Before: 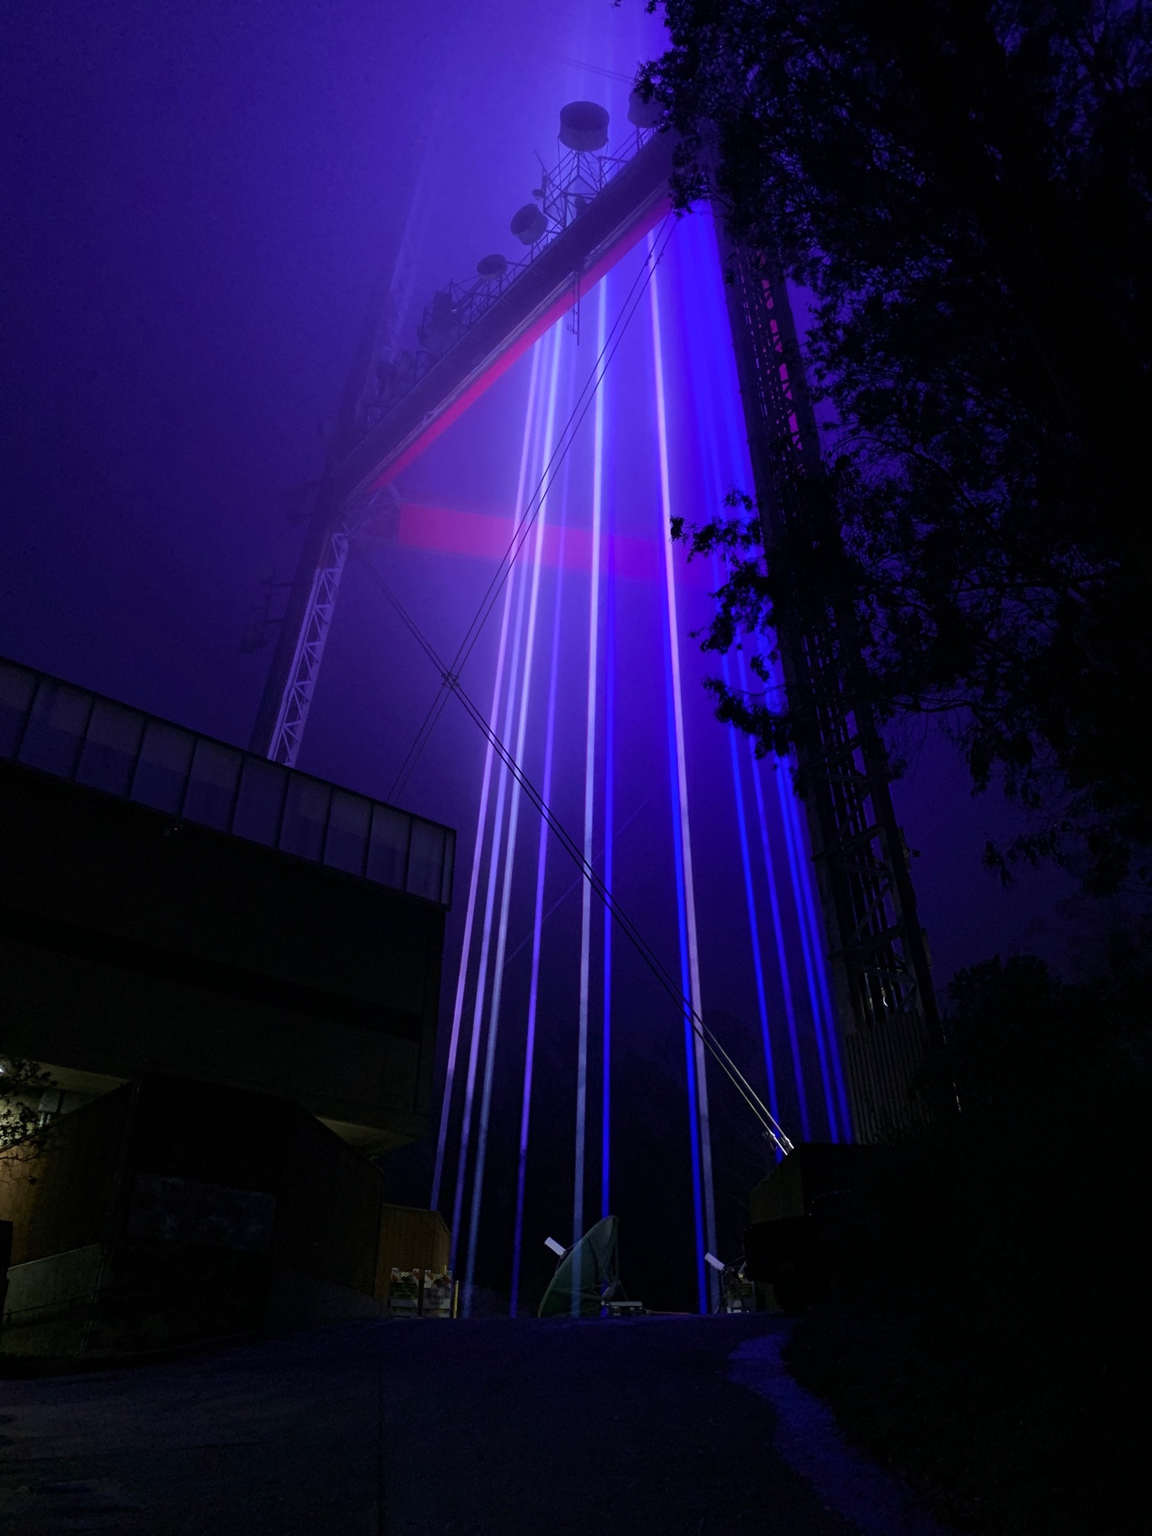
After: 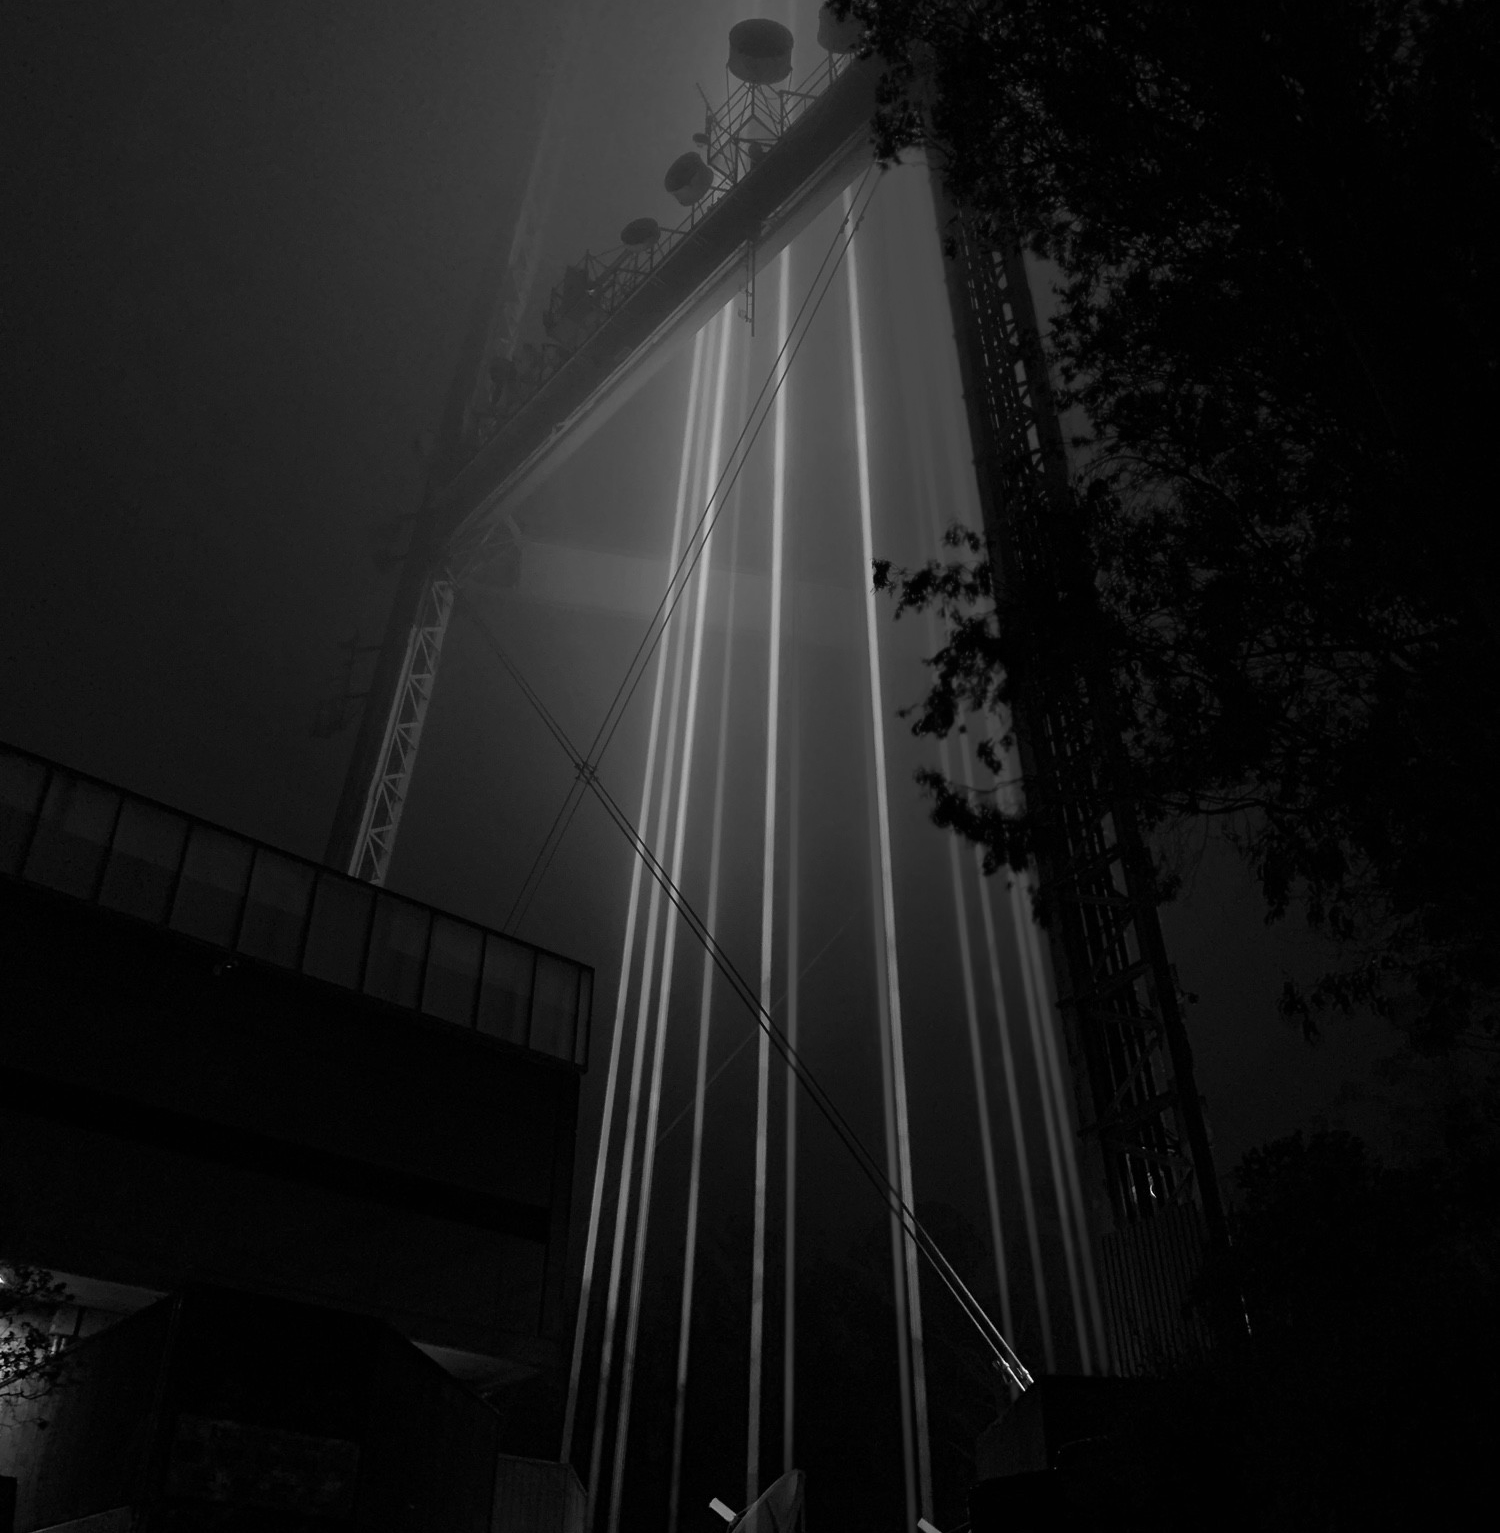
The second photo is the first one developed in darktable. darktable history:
crop: top 5.667%, bottom 17.637%
monochrome: on, module defaults
